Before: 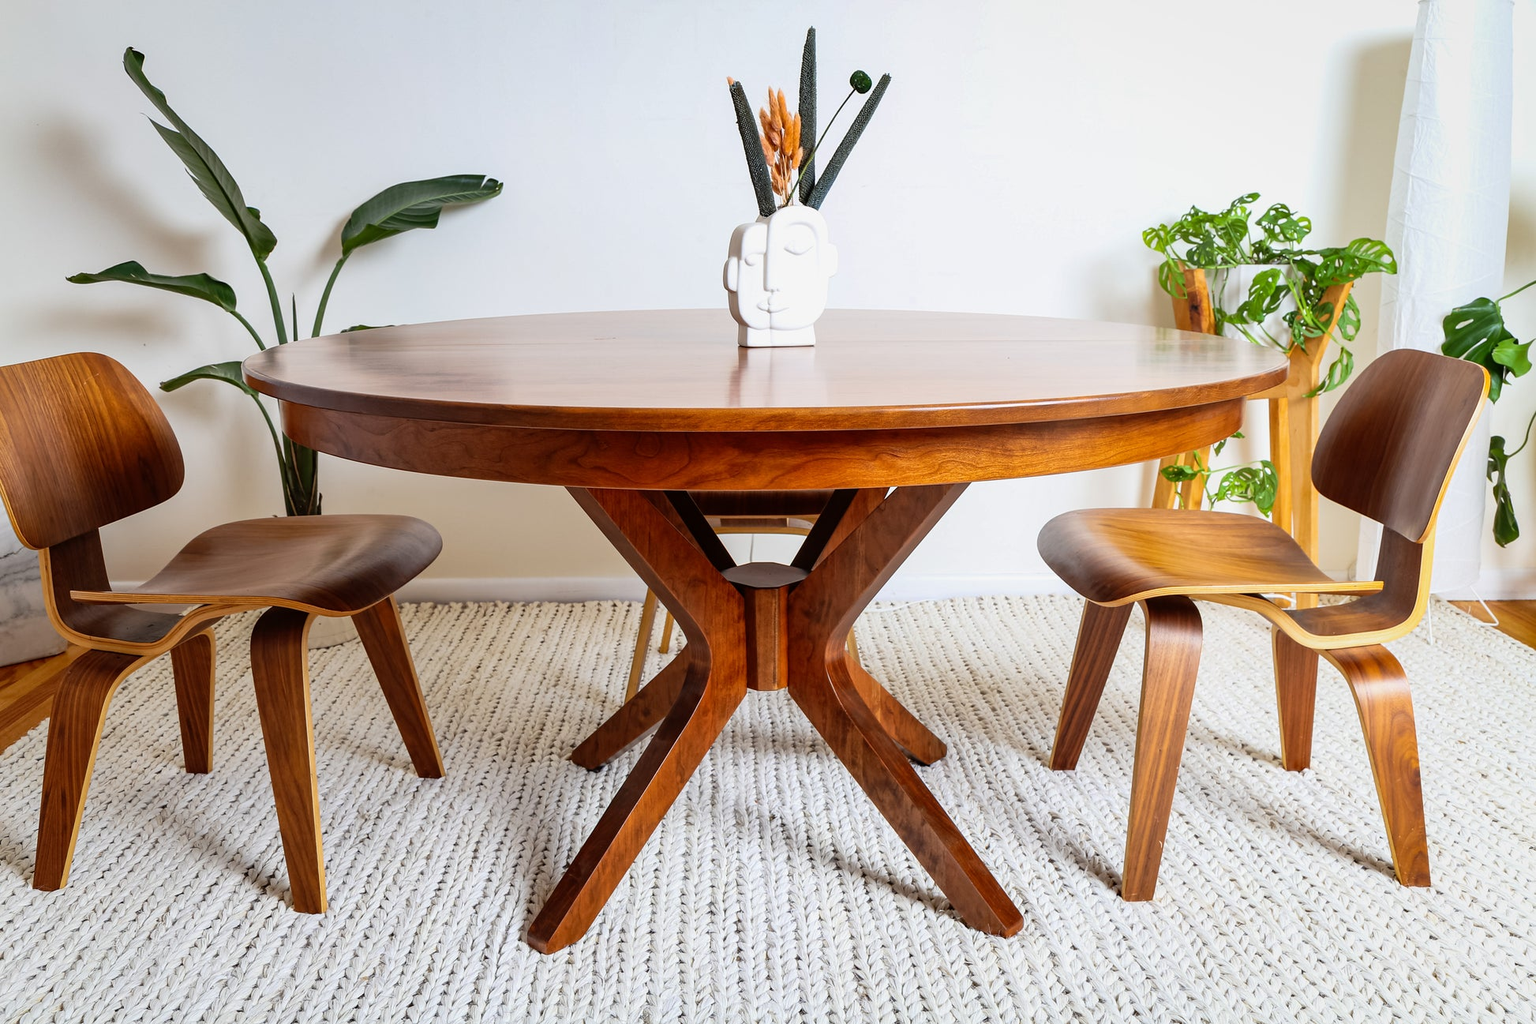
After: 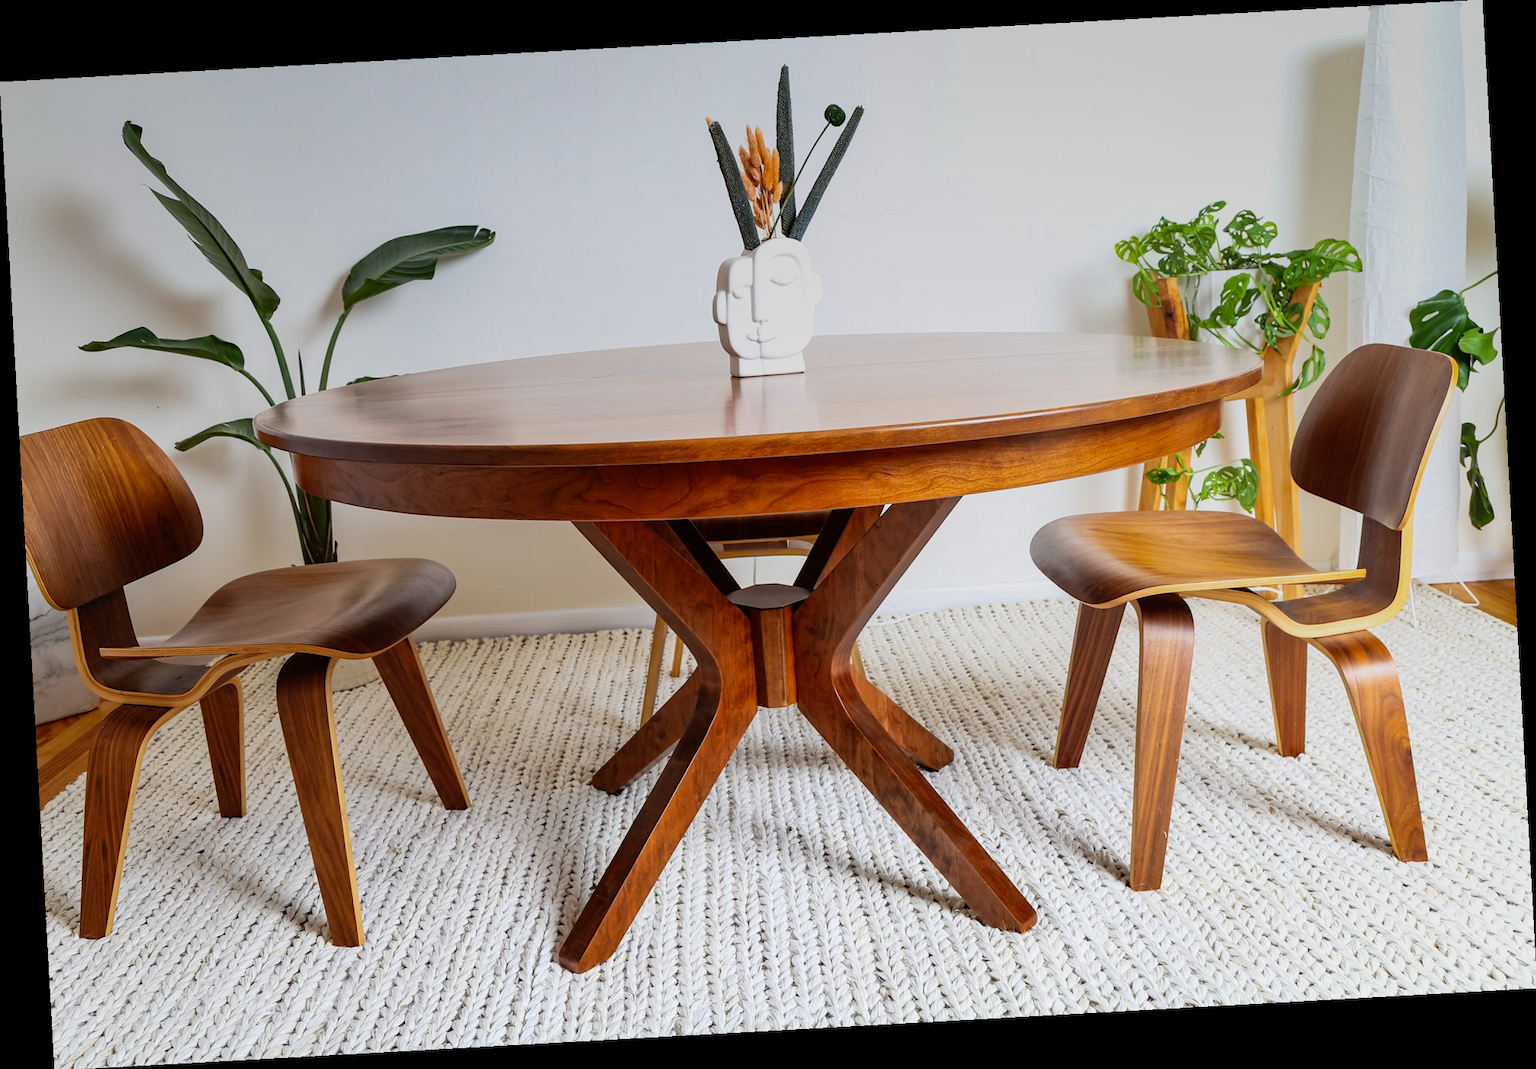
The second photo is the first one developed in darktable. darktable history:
graduated density: on, module defaults
rotate and perspective: rotation -3.18°, automatic cropping off
